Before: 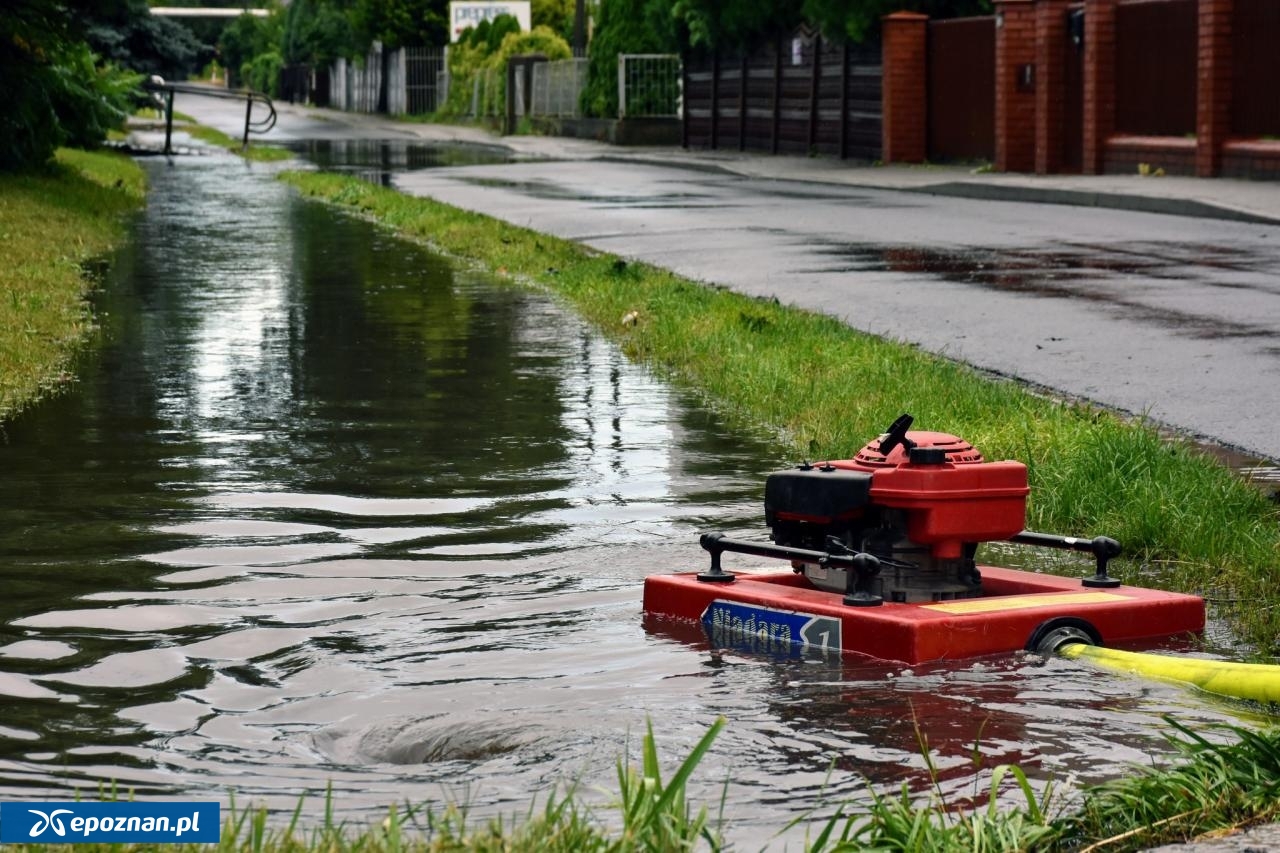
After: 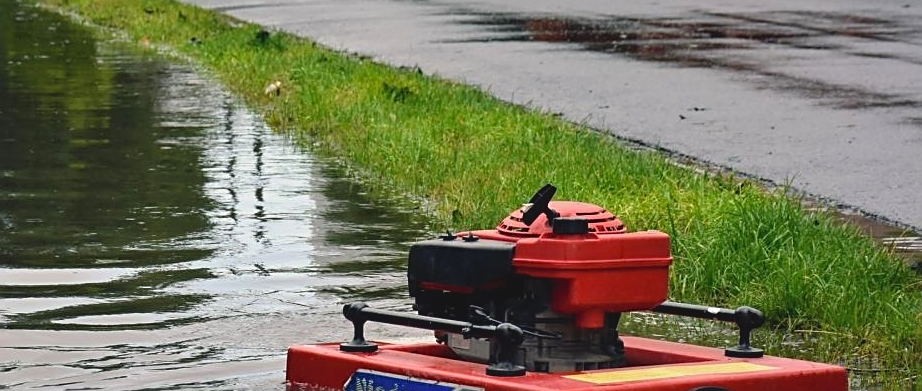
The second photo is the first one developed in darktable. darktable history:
crop and rotate: left 27.938%, top 27.046%, bottom 27.046%
sharpen: on, module defaults
contrast brightness saturation: contrast -0.1, brightness 0.05, saturation 0.08
